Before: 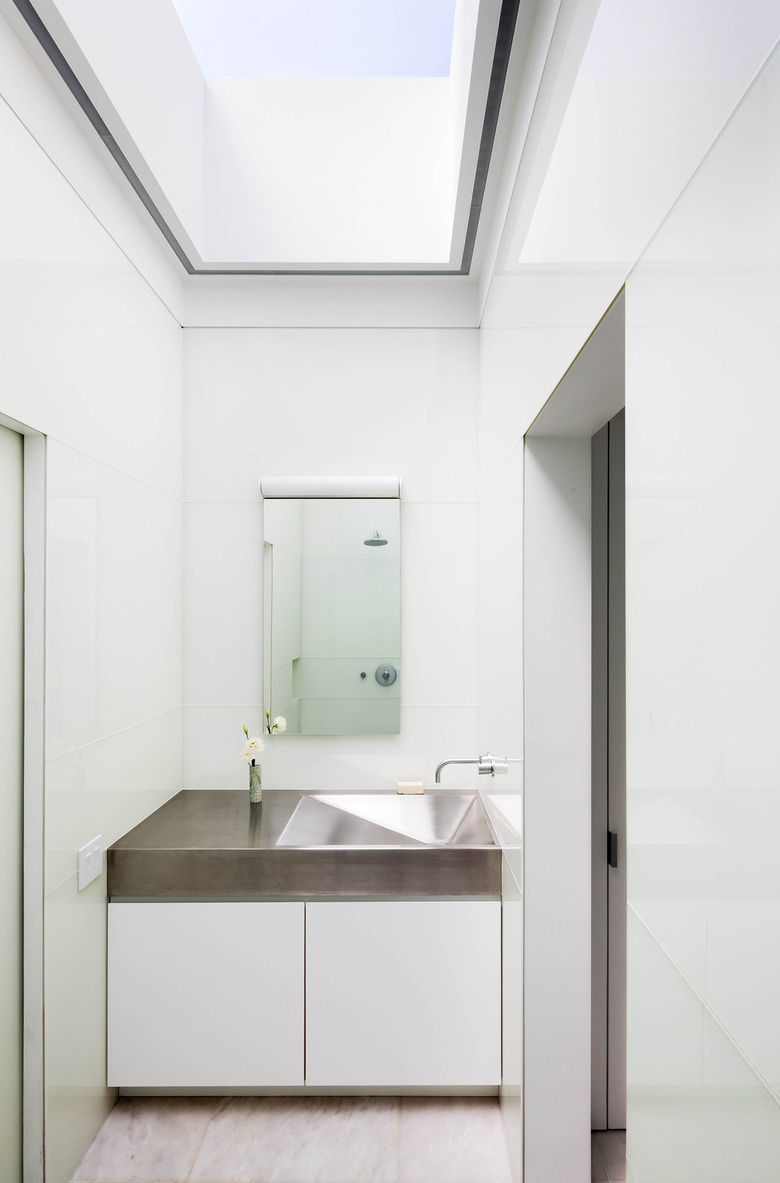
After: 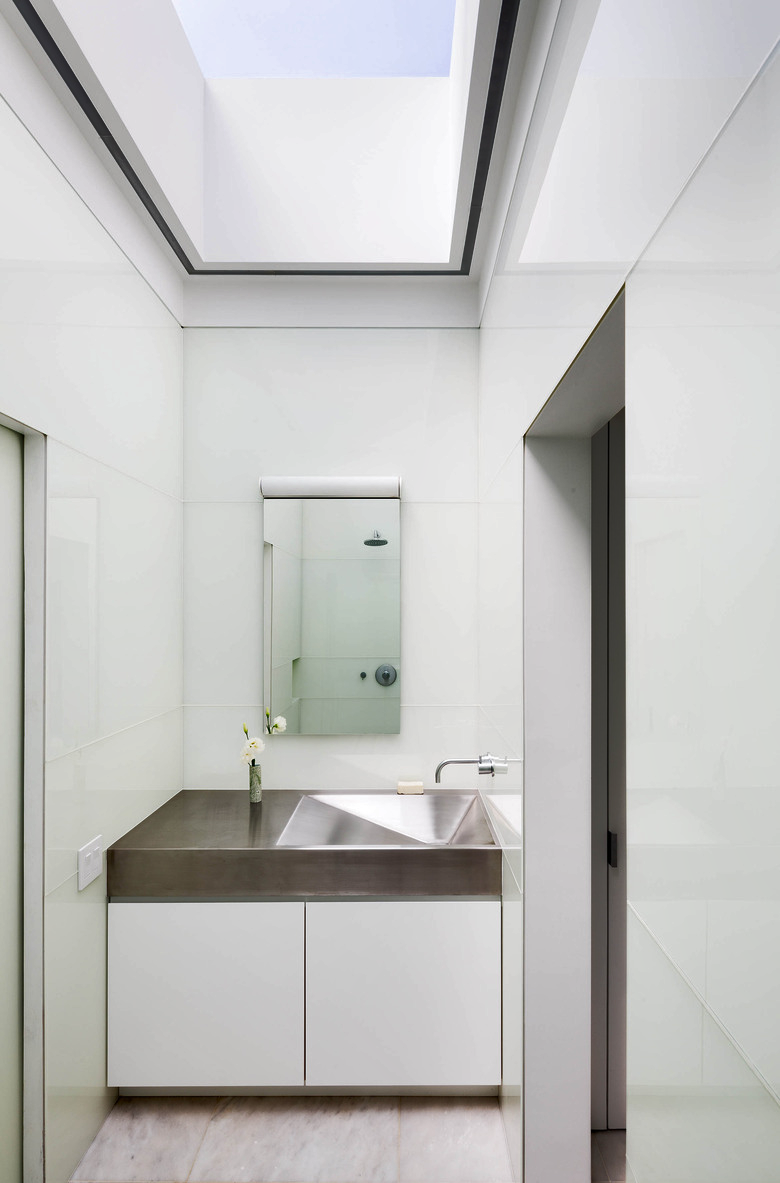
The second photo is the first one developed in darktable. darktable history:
shadows and highlights: shadows 25.47, highlights -48.13, soften with gaussian
